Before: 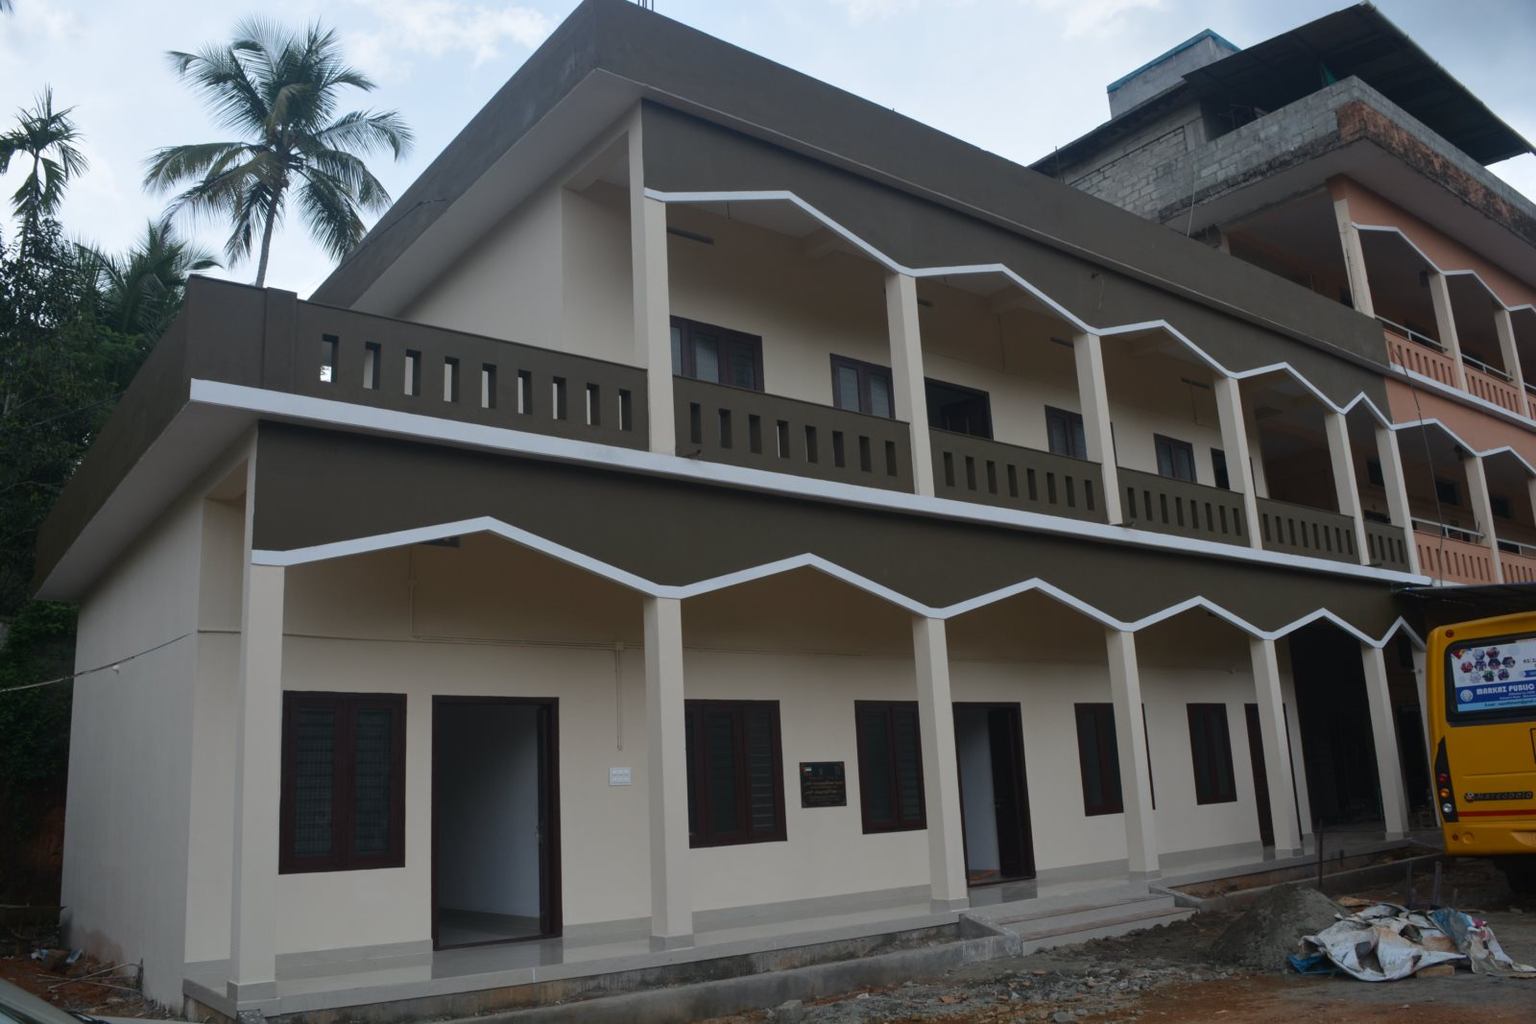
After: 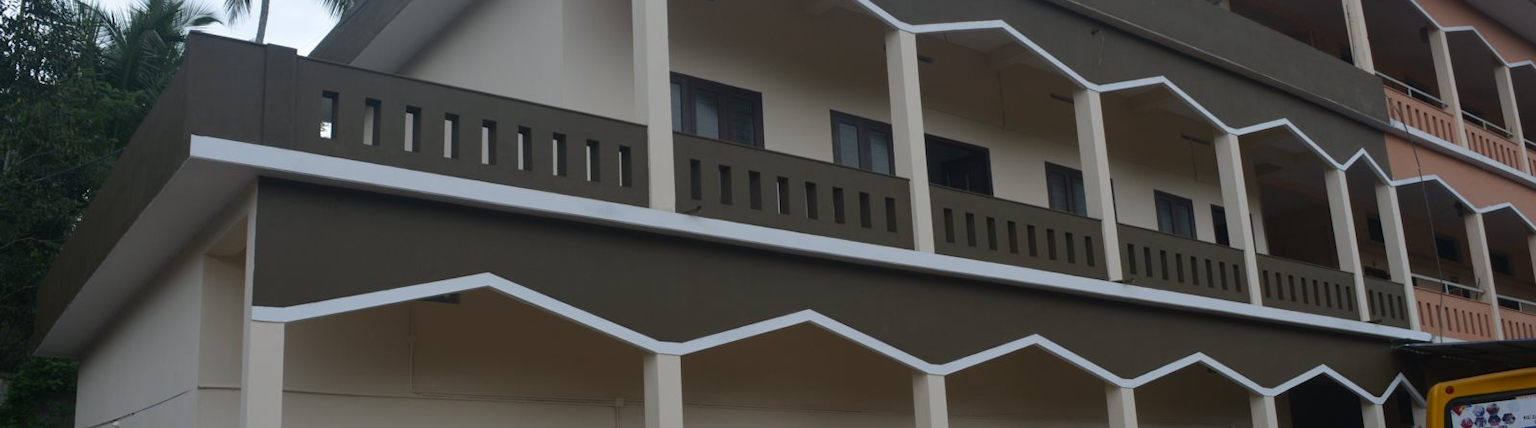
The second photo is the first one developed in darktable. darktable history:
crop and rotate: top 23.84%, bottom 34.294%
white balance: emerald 1
